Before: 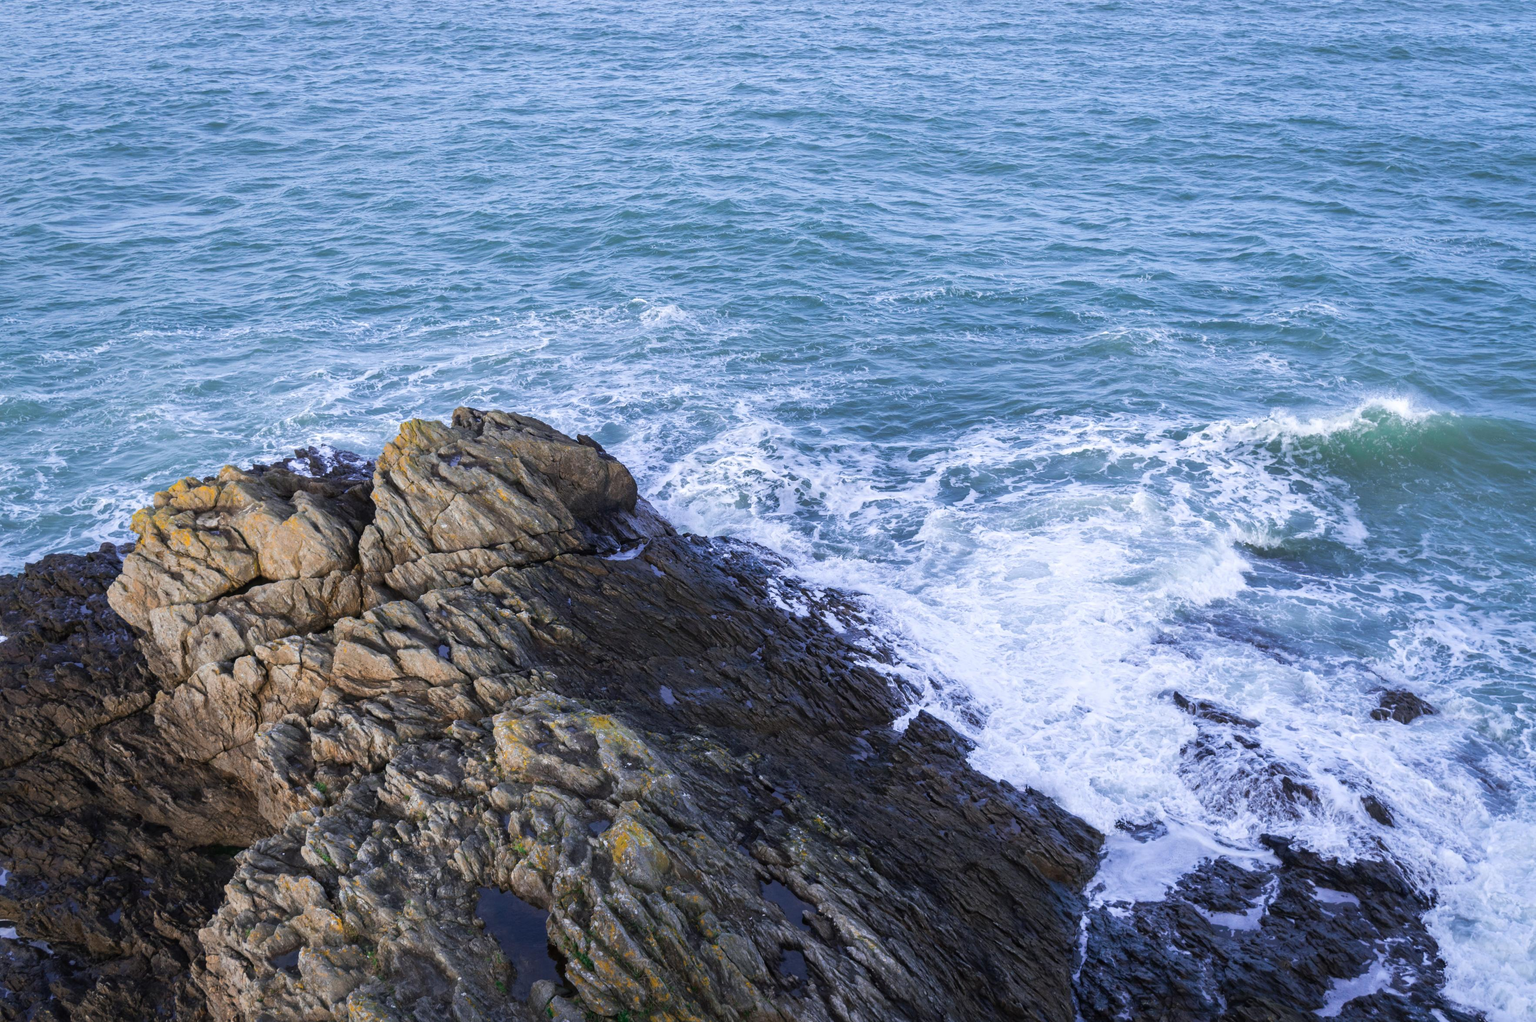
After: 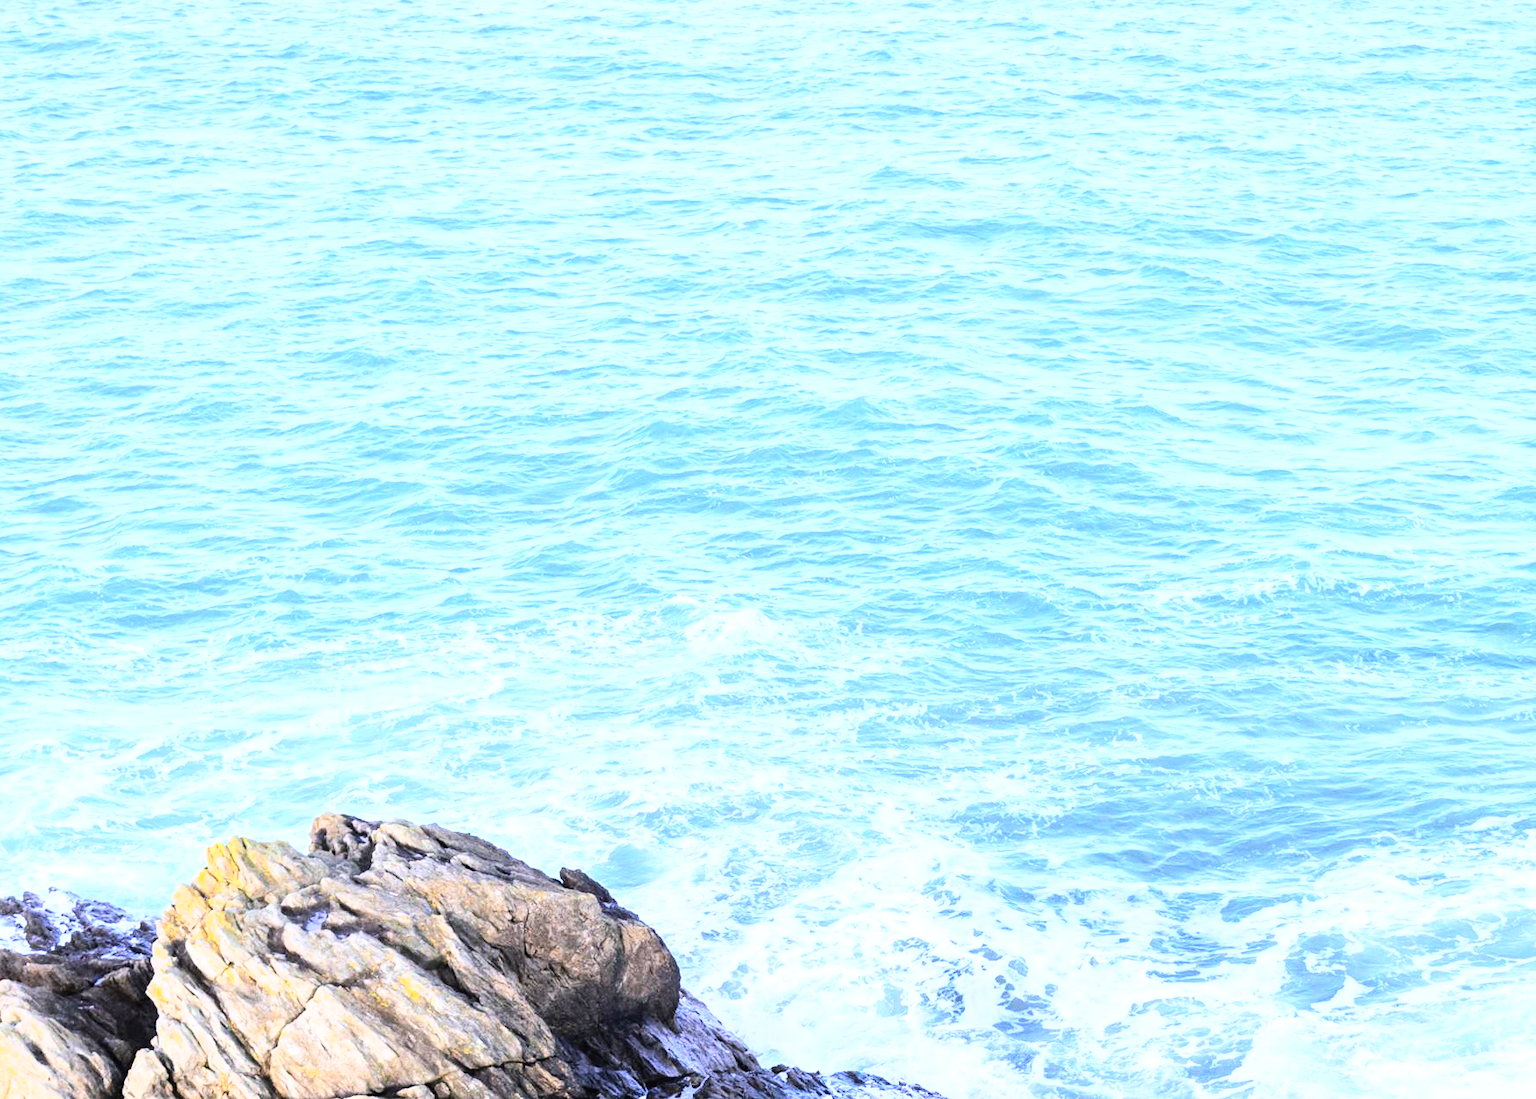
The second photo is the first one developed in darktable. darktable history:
crop: left 19.362%, right 30.587%, bottom 46.135%
exposure: black level correction 0, exposure 0.694 EV, compensate highlight preservation false
base curve: curves: ch0 [(0, 0) (0.007, 0.004) (0.027, 0.03) (0.046, 0.07) (0.207, 0.54) (0.442, 0.872) (0.673, 0.972) (1, 1)]
color calibration: illuminant custom, x 0.348, y 0.364, temperature 4932.2 K
